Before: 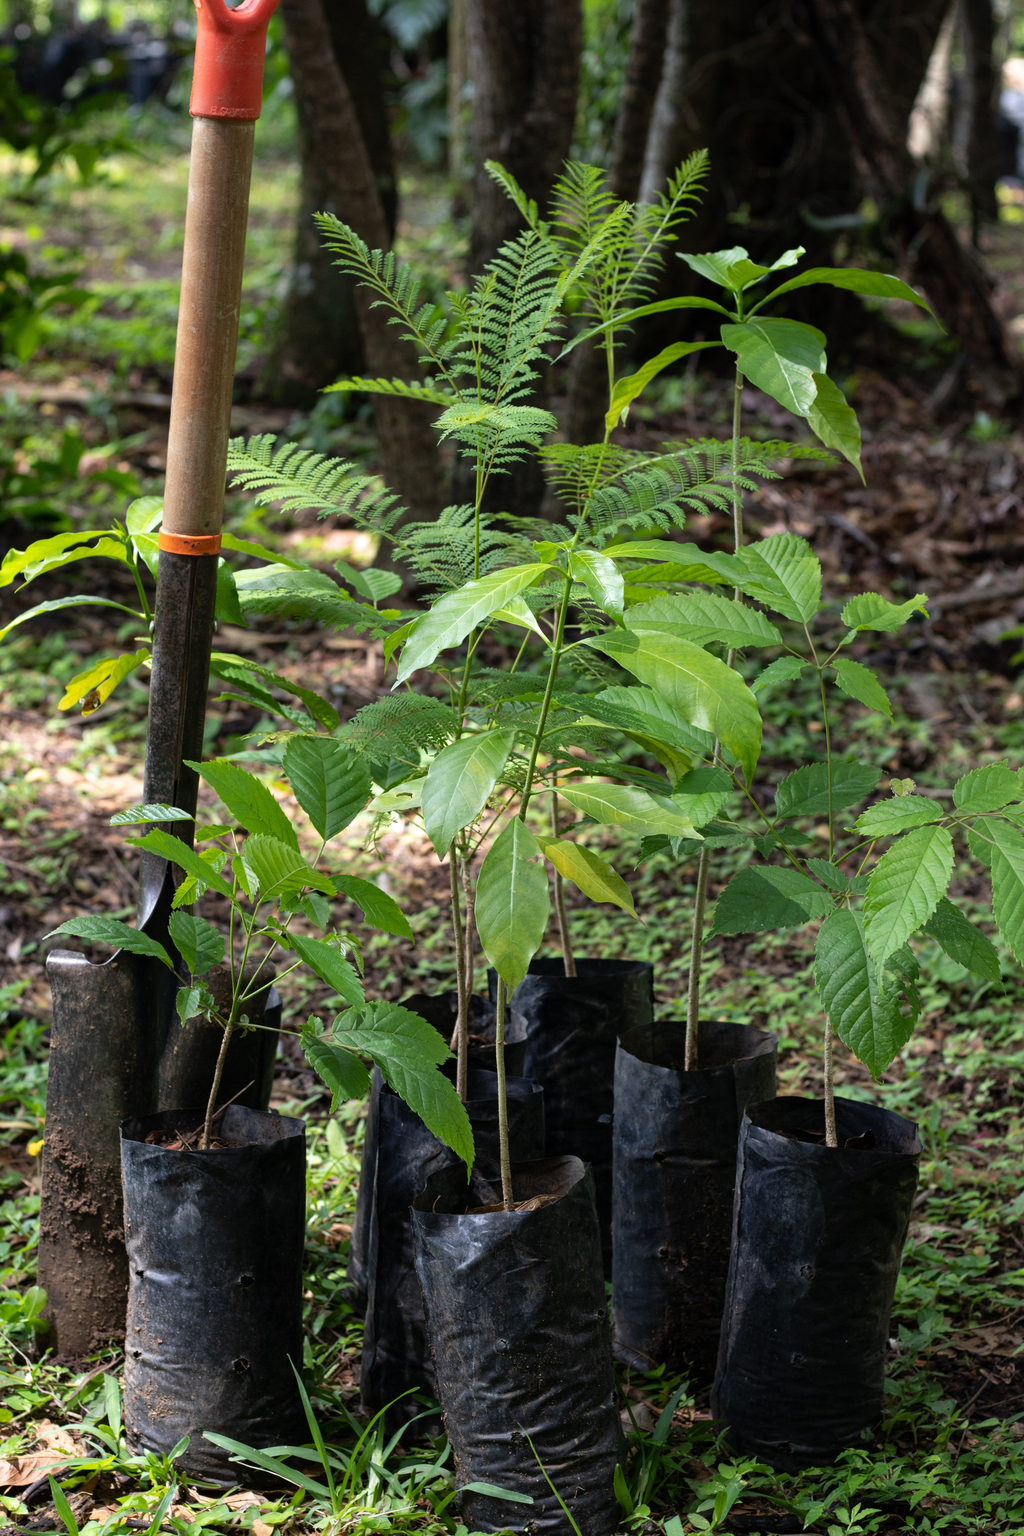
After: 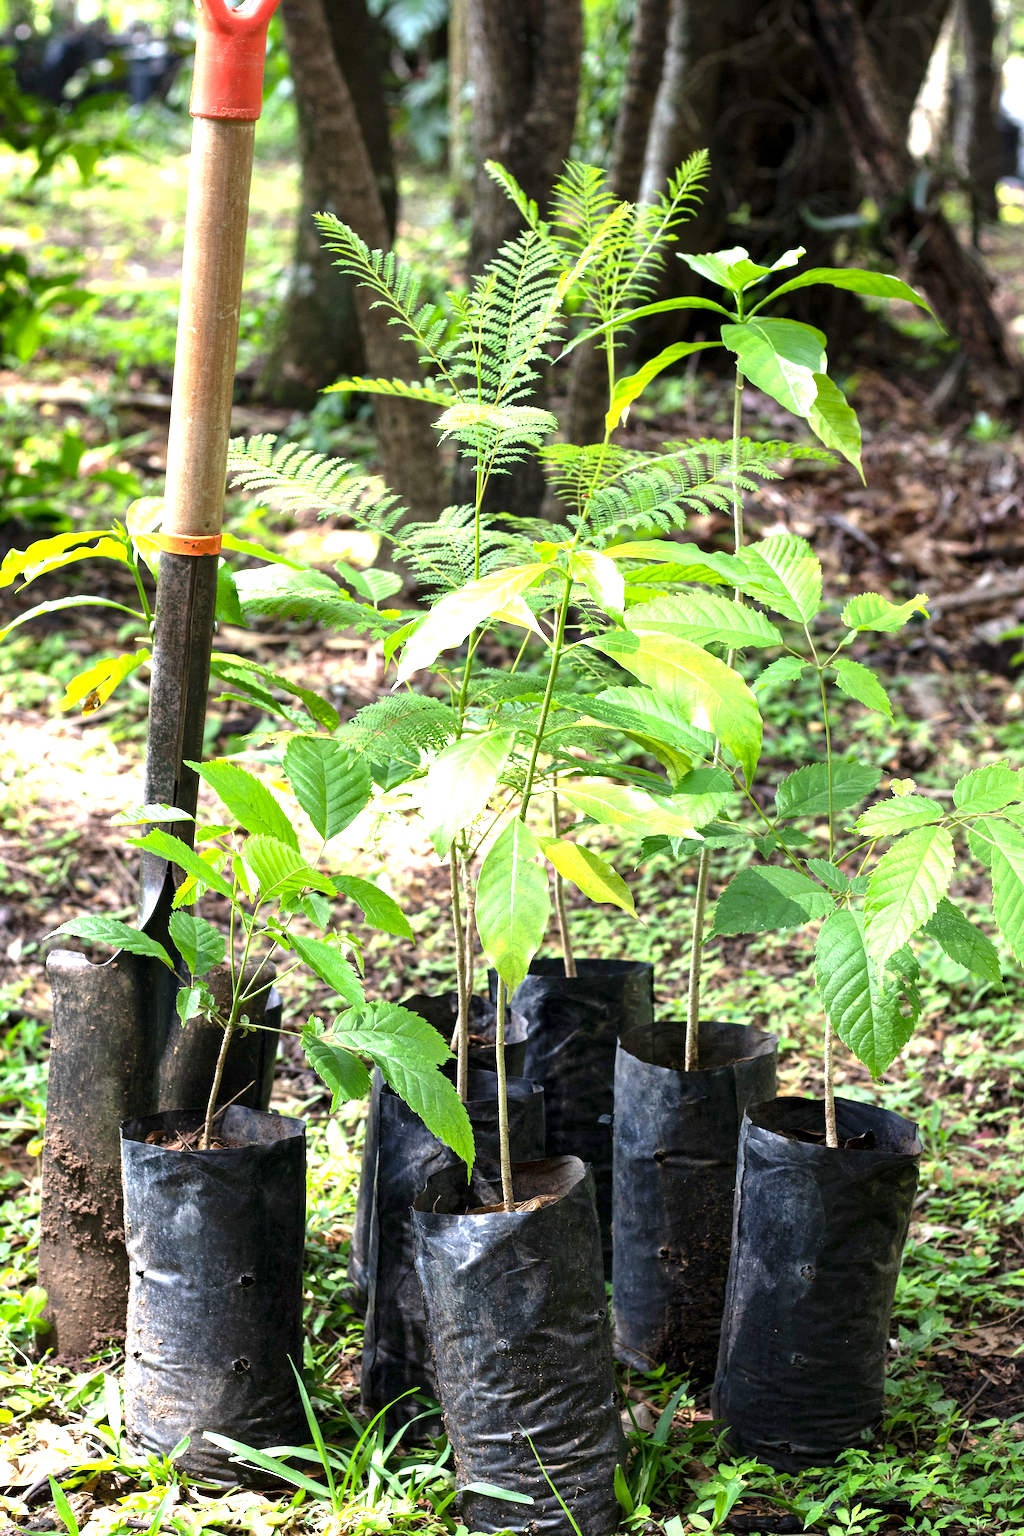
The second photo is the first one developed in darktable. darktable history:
exposure: black level correction 0.001, exposure 1.721 EV, compensate exposure bias true, compensate highlight preservation false
tone equalizer: edges refinement/feathering 500, mask exposure compensation -1.57 EV, preserve details no
